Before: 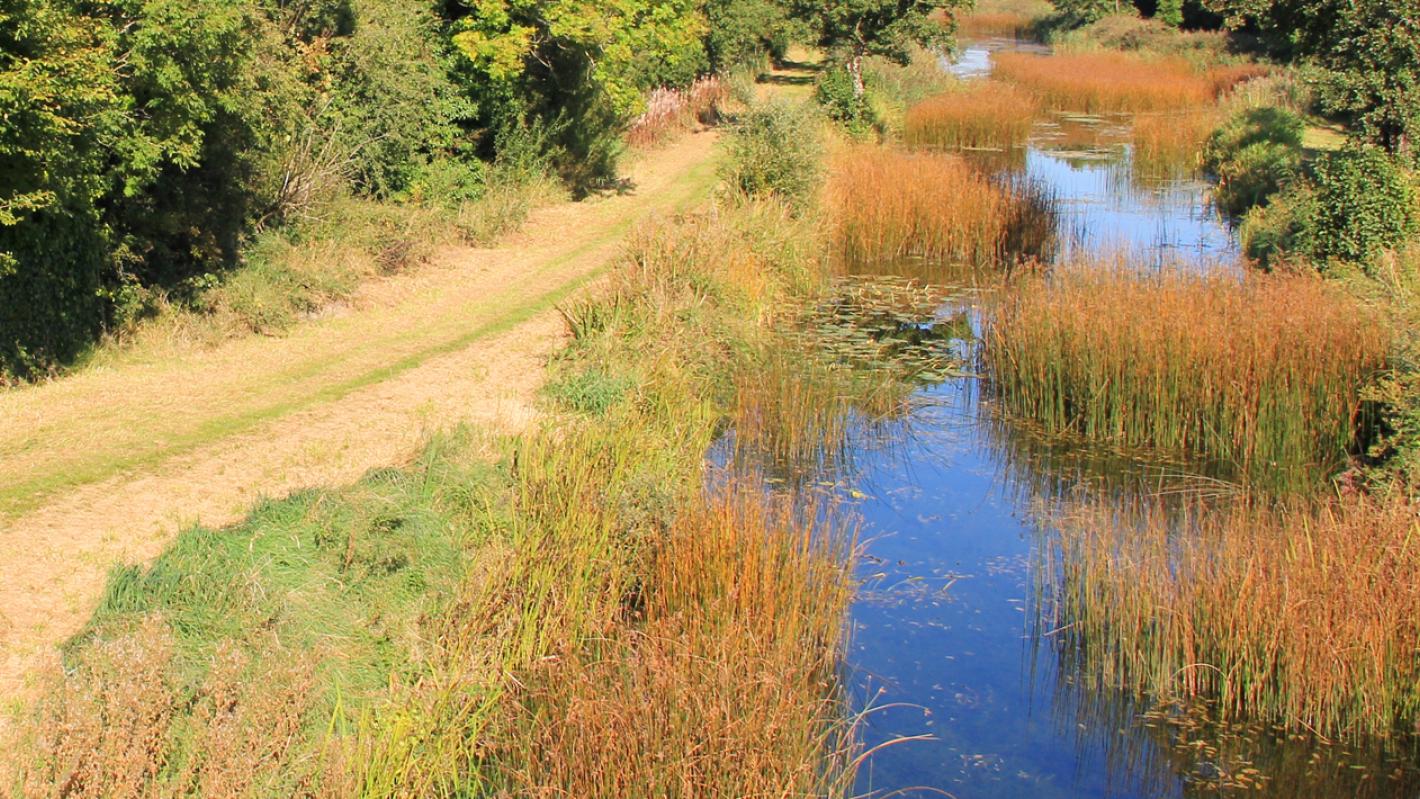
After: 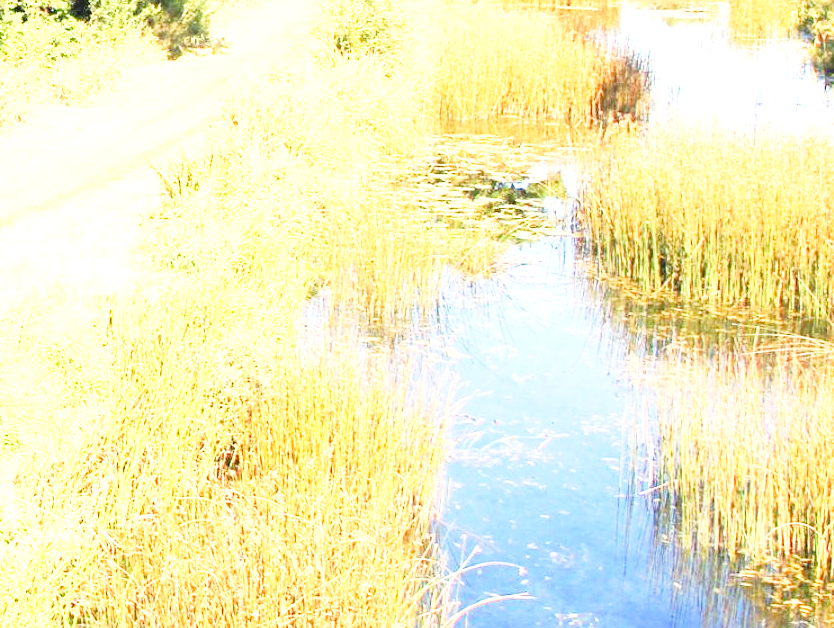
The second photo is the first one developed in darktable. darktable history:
color correction: highlights a* 0.312, highlights b* 2.7, shadows a* -0.933, shadows b* -4.02
exposure: black level correction 0, exposure 1.745 EV, compensate highlight preservation false
crop and rotate: left 28.566%, top 17.698%, right 12.69%, bottom 3.599%
base curve: curves: ch0 [(0, 0) (0.028, 0.03) (0.121, 0.232) (0.46, 0.748) (0.859, 0.968) (1, 1)], preserve colors none
